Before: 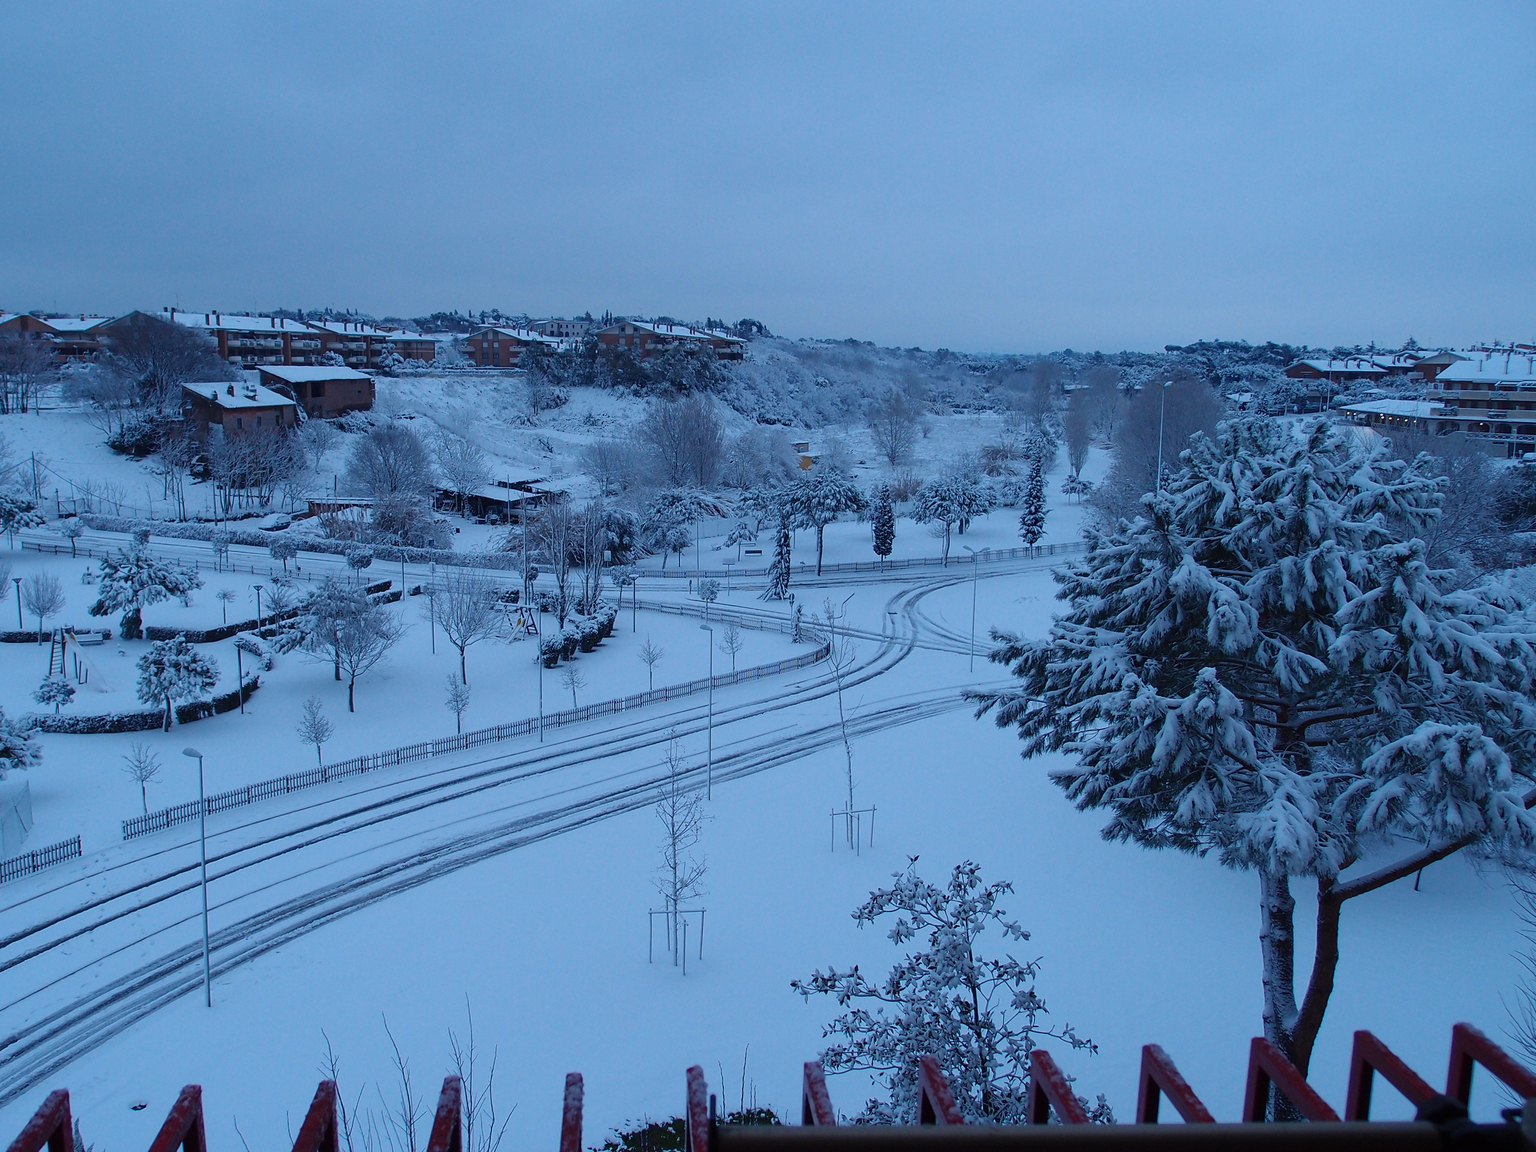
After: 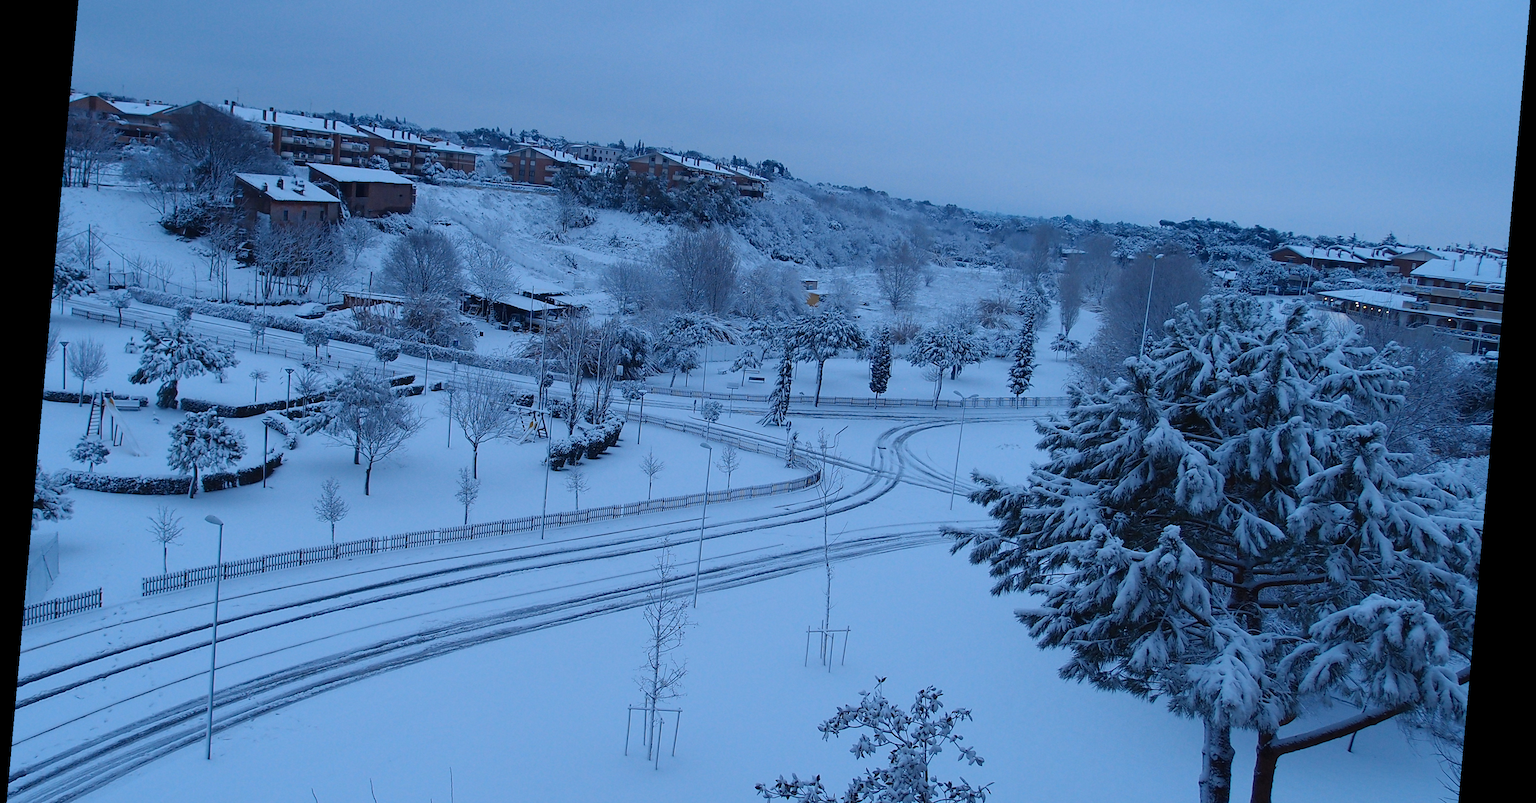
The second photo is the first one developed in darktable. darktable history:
rotate and perspective: rotation 5.12°, automatic cropping off
crop: top 16.727%, bottom 16.727%
color contrast: green-magenta contrast 0.8, blue-yellow contrast 1.1, unbound 0
